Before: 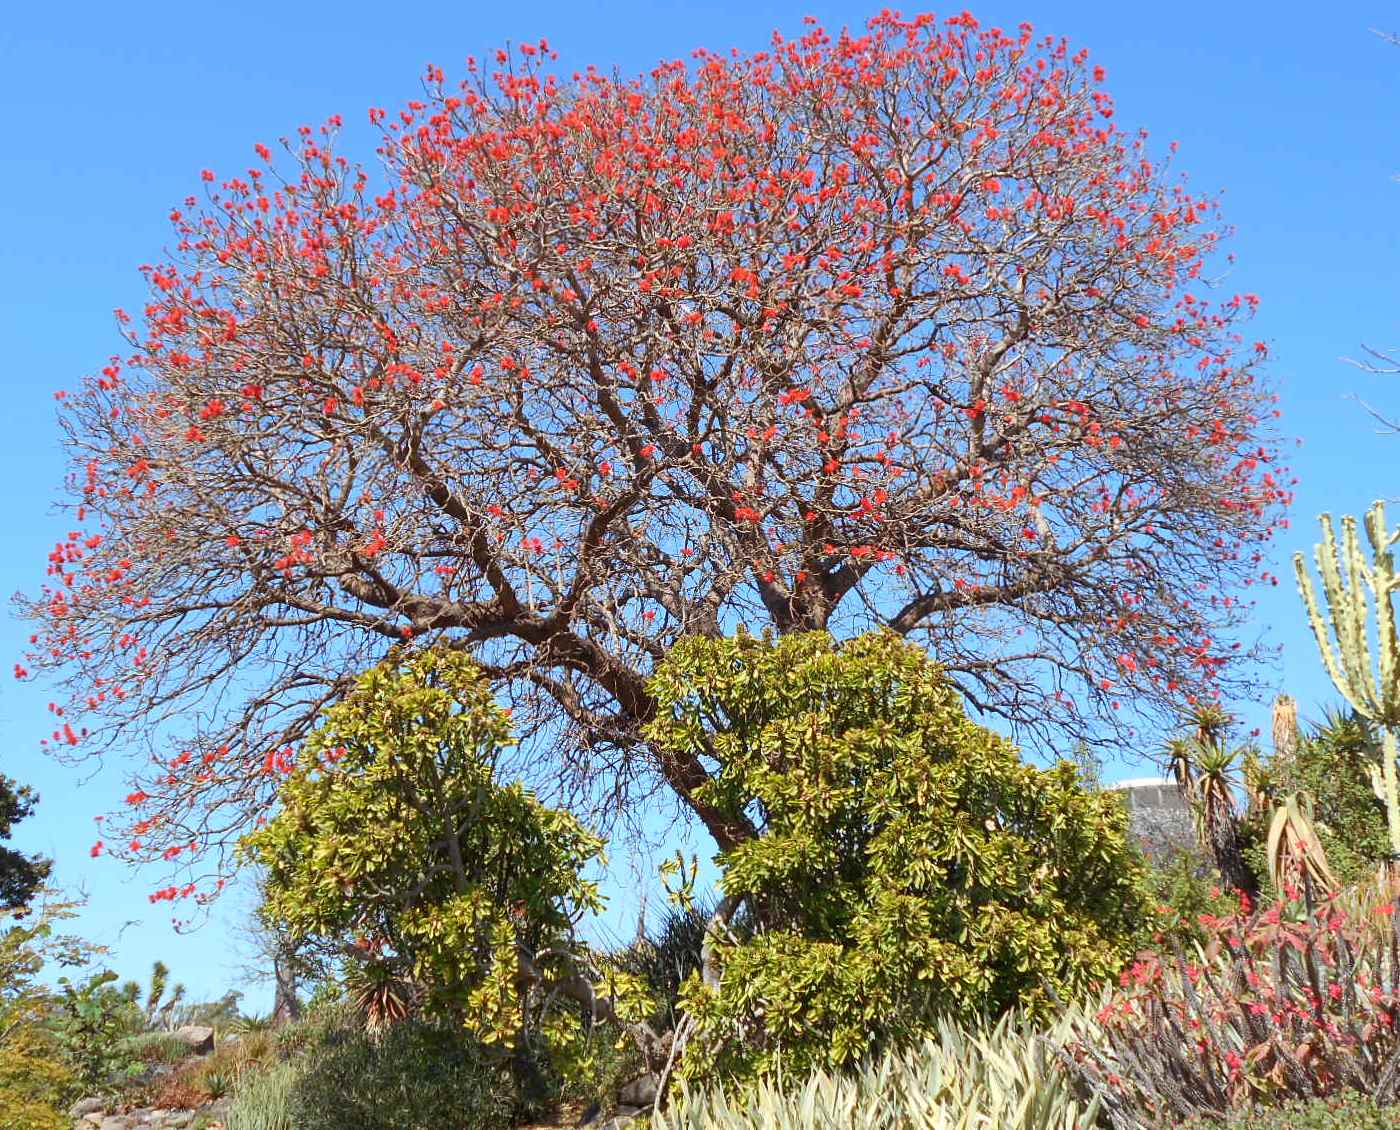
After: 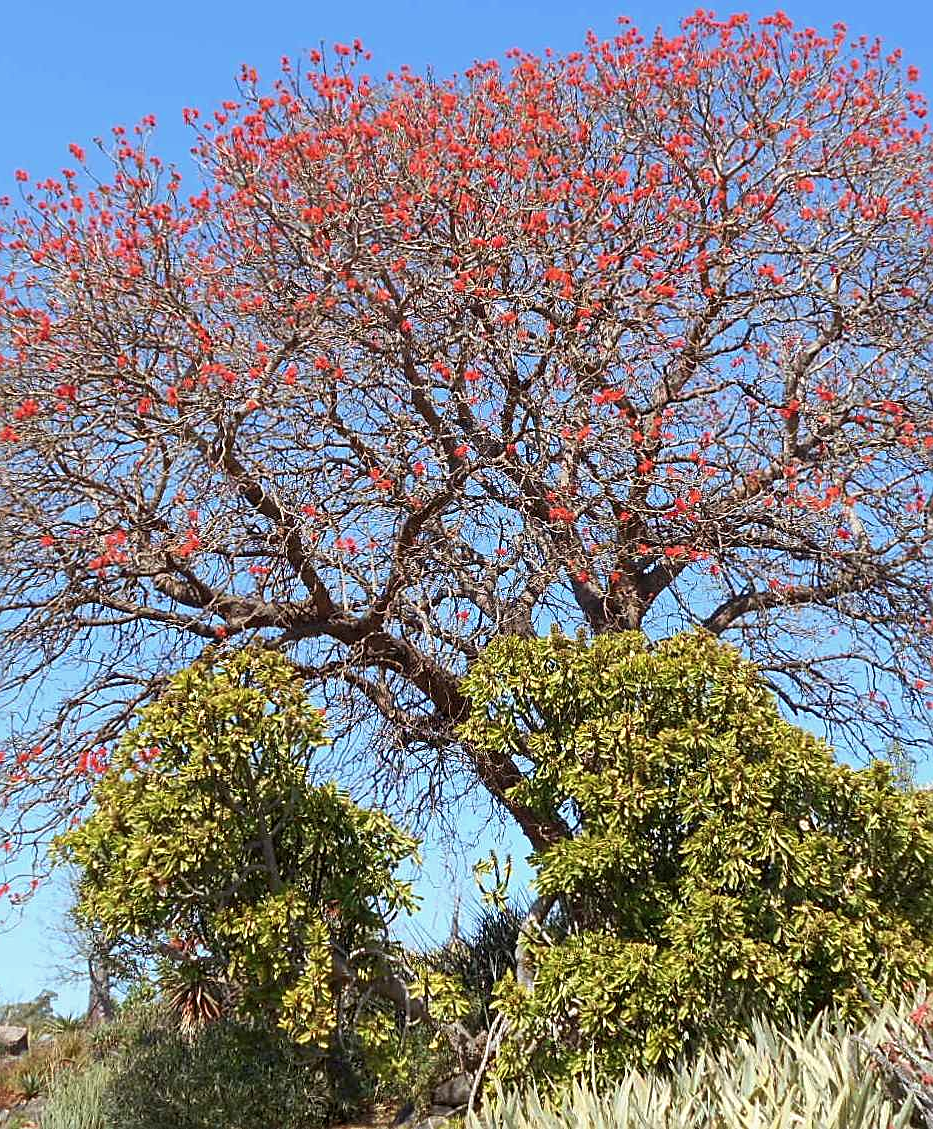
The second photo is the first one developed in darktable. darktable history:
exposure: exposure -0.063 EV, compensate exposure bias true, compensate highlight preservation false
crop and rotate: left 13.345%, right 19.979%
color balance rgb: perceptual saturation grading › global saturation -3.663%, perceptual saturation grading › shadows -2.728%
sharpen: on, module defaults
